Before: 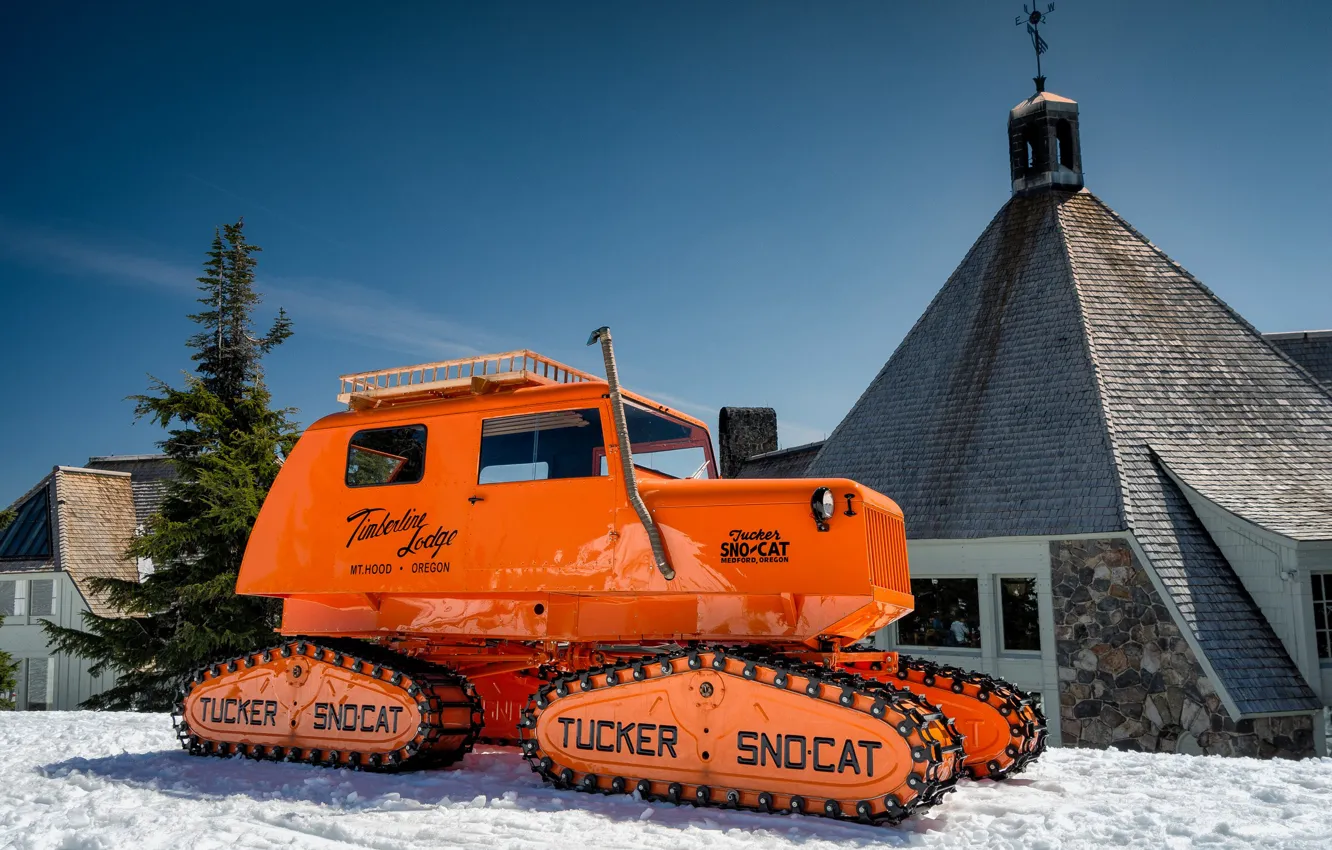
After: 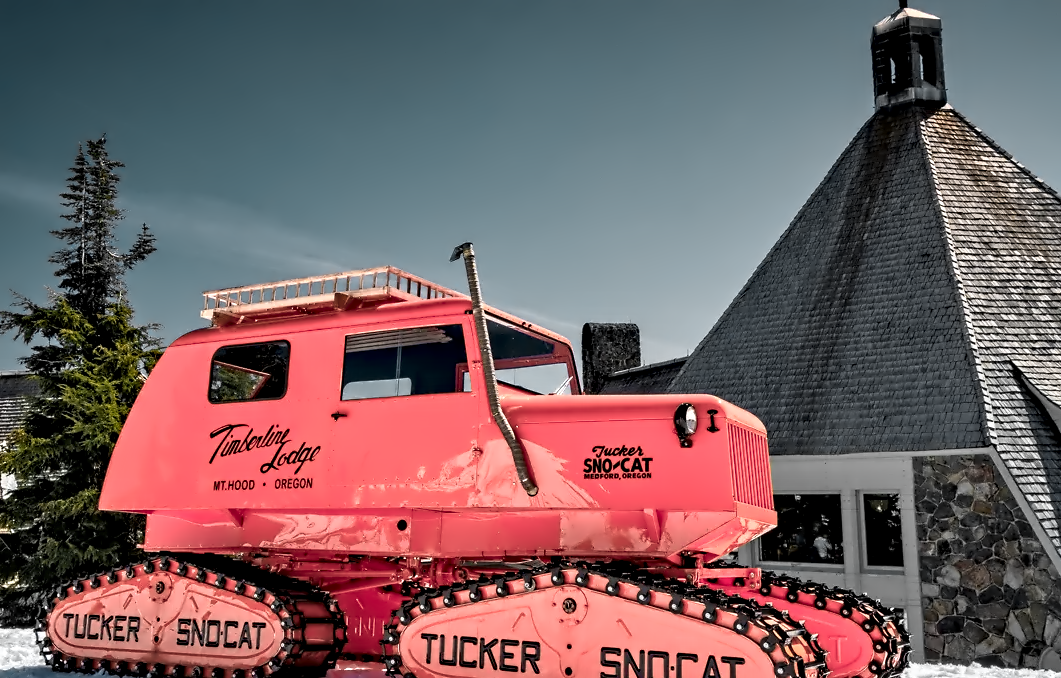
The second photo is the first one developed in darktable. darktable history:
base curve: preserve colors none
color zones: curves: ch0 [(0.257, 0.558) (0.75, 0.565)]; ch1 [(0.004, 0.857) (0.14, 0.416) (0.257, 0.695) (0.442, 0.032) (0.736, 0.266) (0.891, 0.741)]; ch2 [(0, 0.623) (0.112, 0.436) (0.271, 0.474) (0.516, 0.64) (0.743, 0.286)]
contrast equalizer: y [[0.5, 0.542, 0.583, 0.625, 0.667, 0.708], [0.5 ×6], [0.5 ×6], [0, 0.033, 0.067, 0.1, 0.133, 0.167], [0, 0.05, 0.1, 0.15, 0.2, 0.25]]
crop and rotate: left 10.312%, top 9.905%, right 9.961%, bottom 10.326%
